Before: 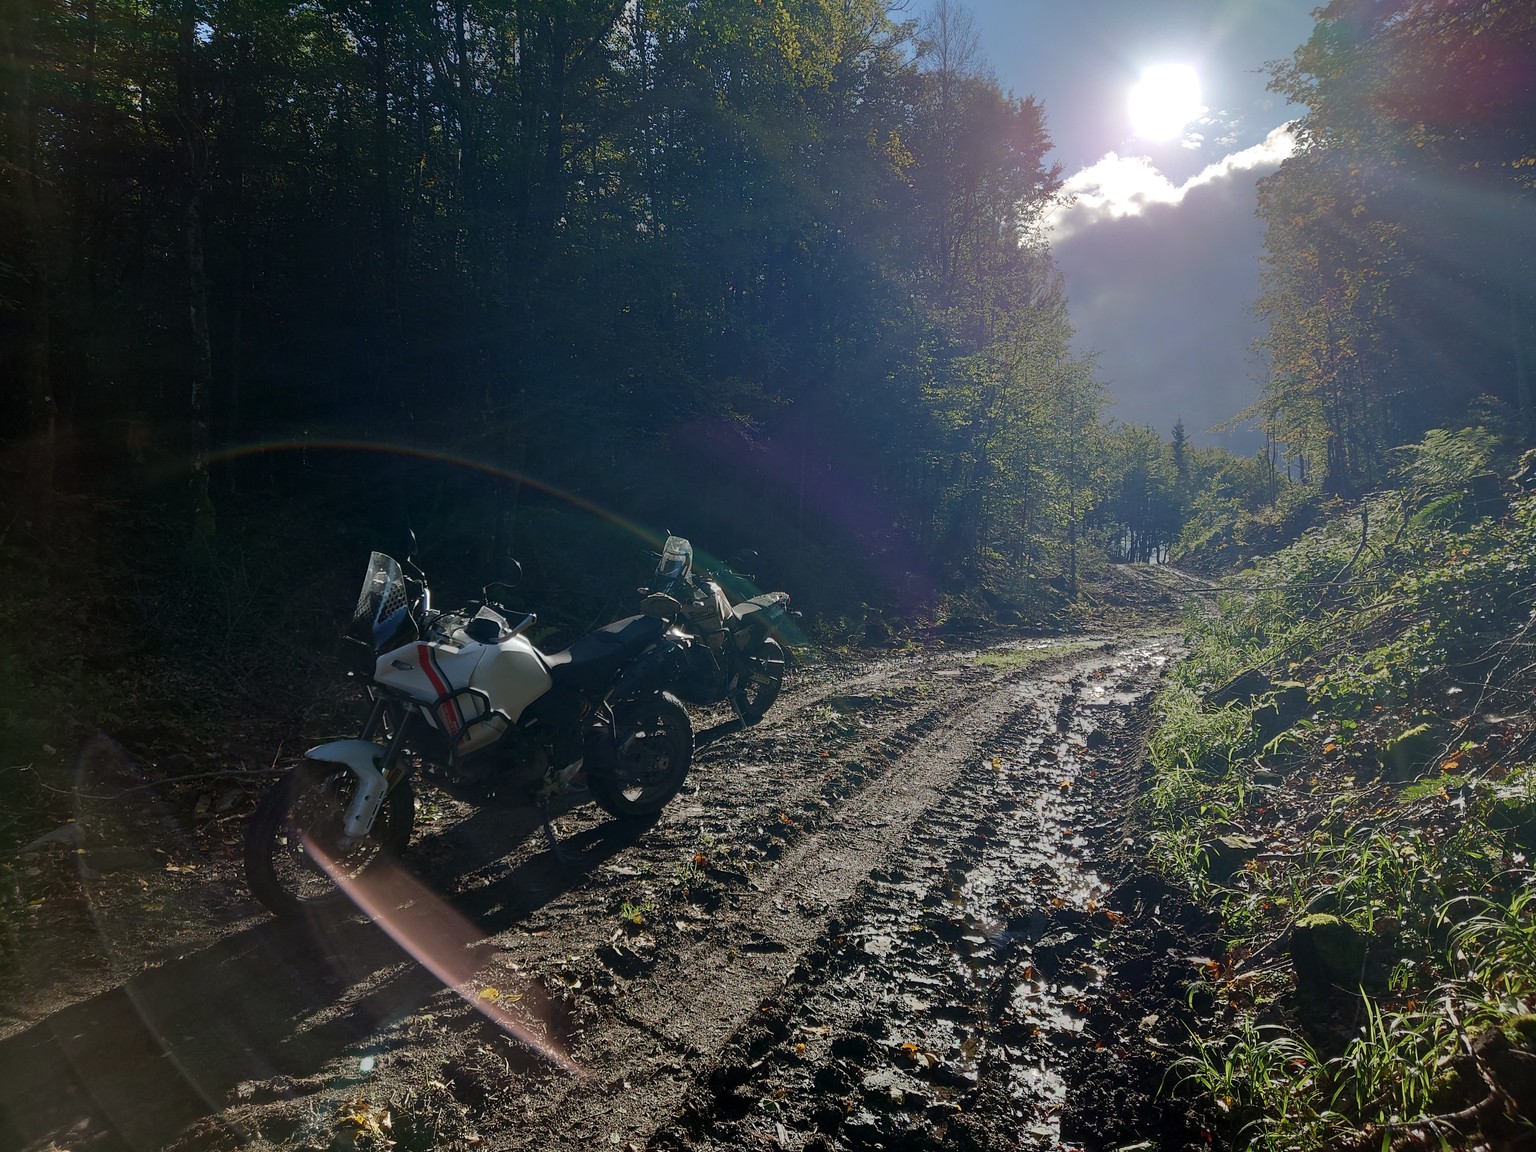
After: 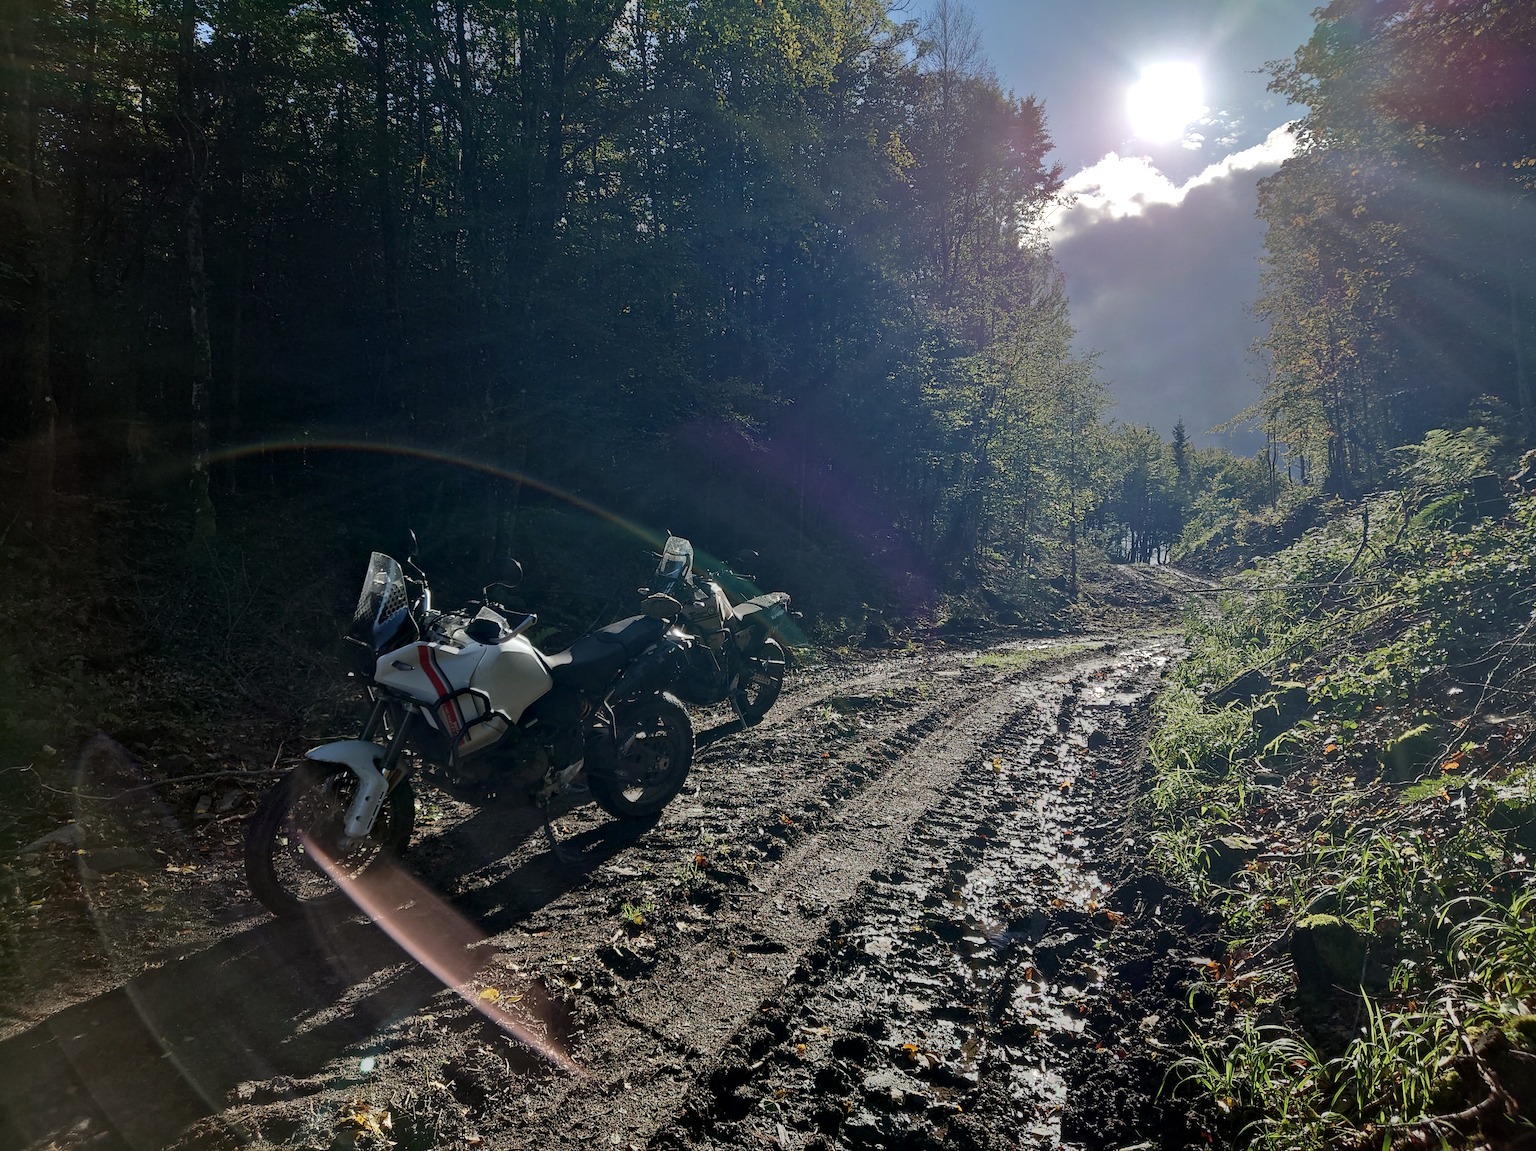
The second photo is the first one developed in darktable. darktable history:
local contrast: mode bilateral grid, contrast 50, coarseness 50, detail 150%, midtone range 0.2
